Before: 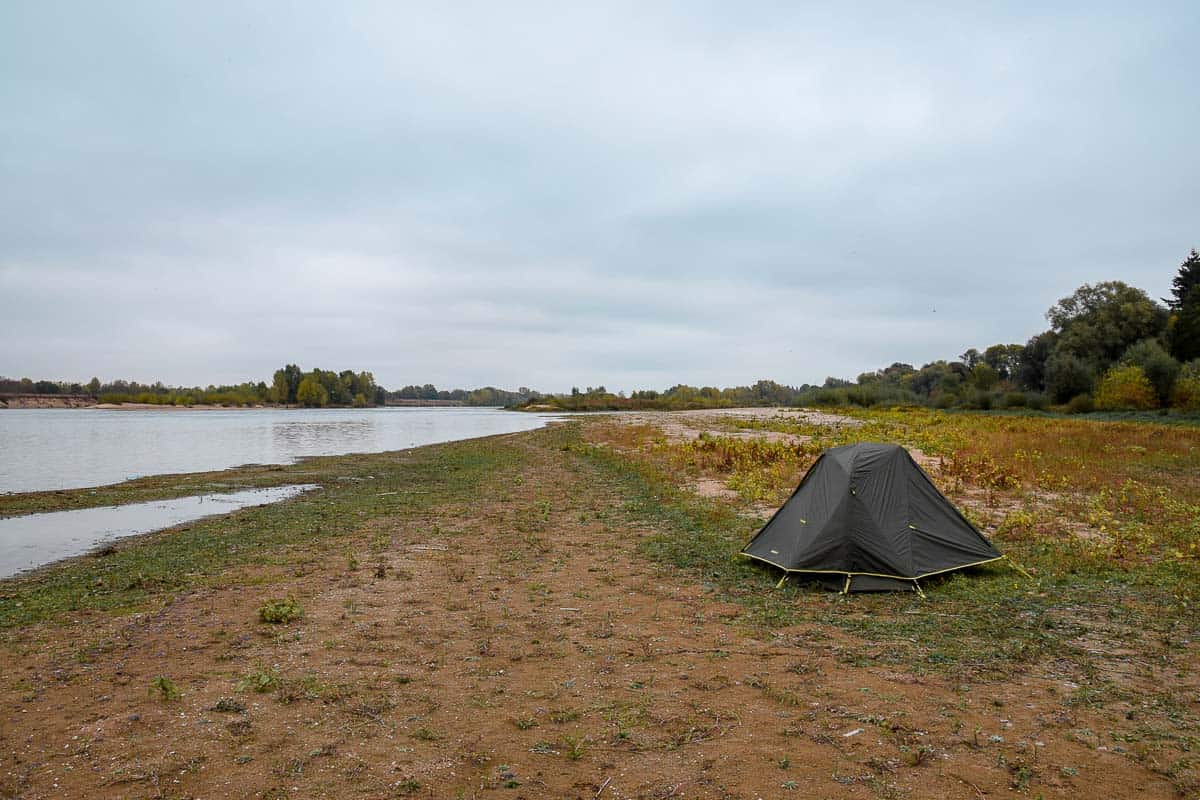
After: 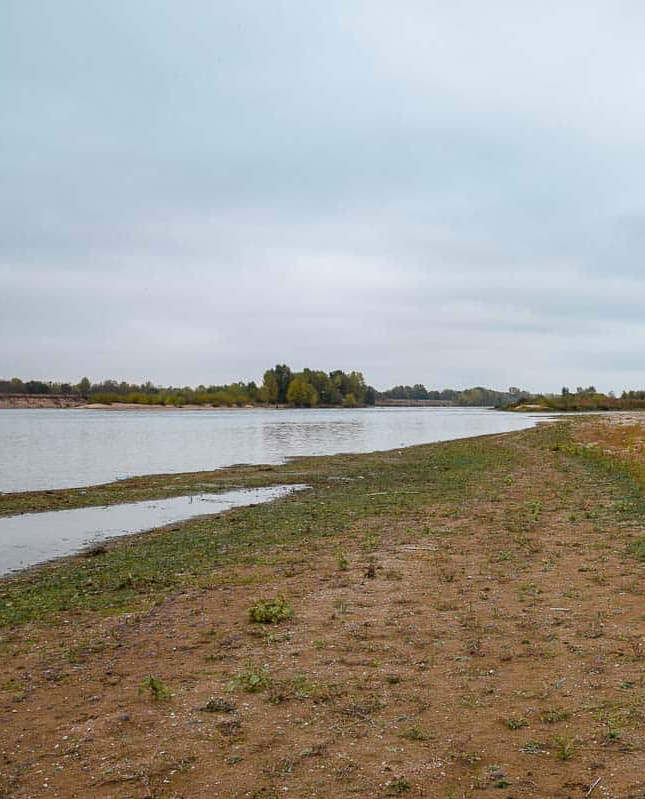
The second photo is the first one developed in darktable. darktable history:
crop: left 0.863%, right 45.336%, bottom 0.08%
